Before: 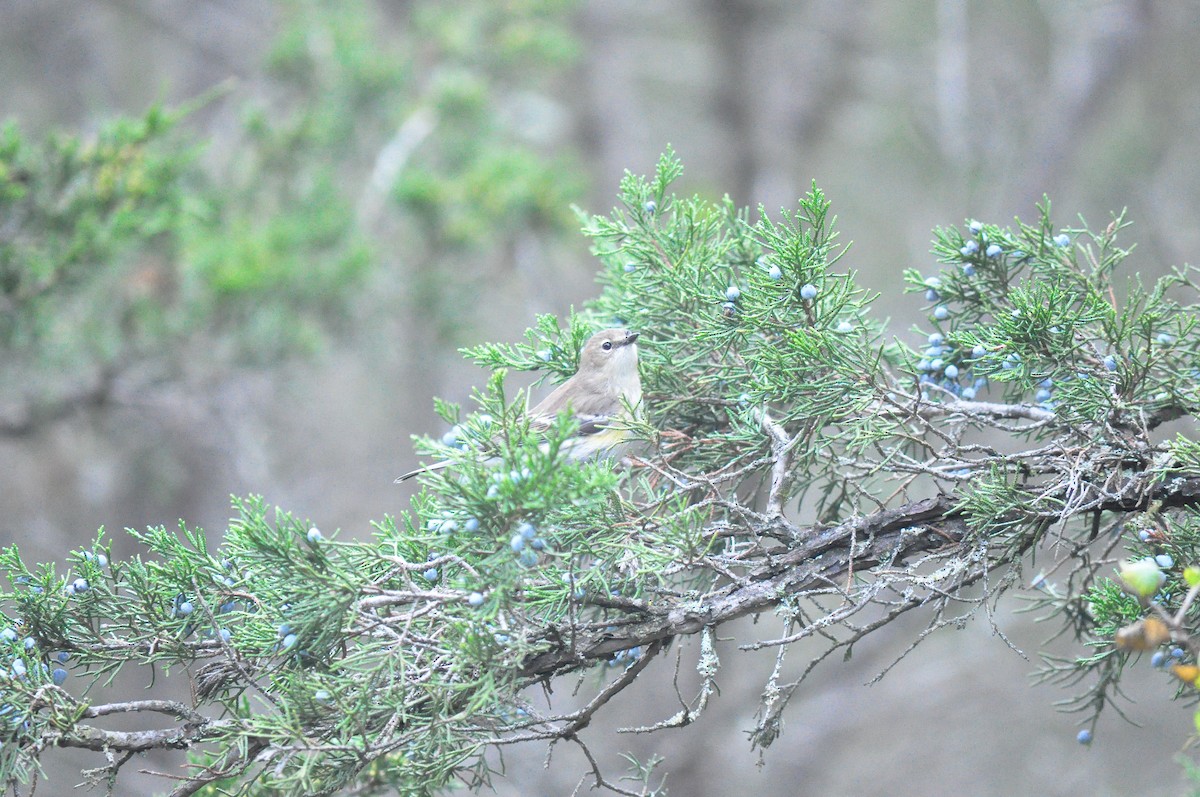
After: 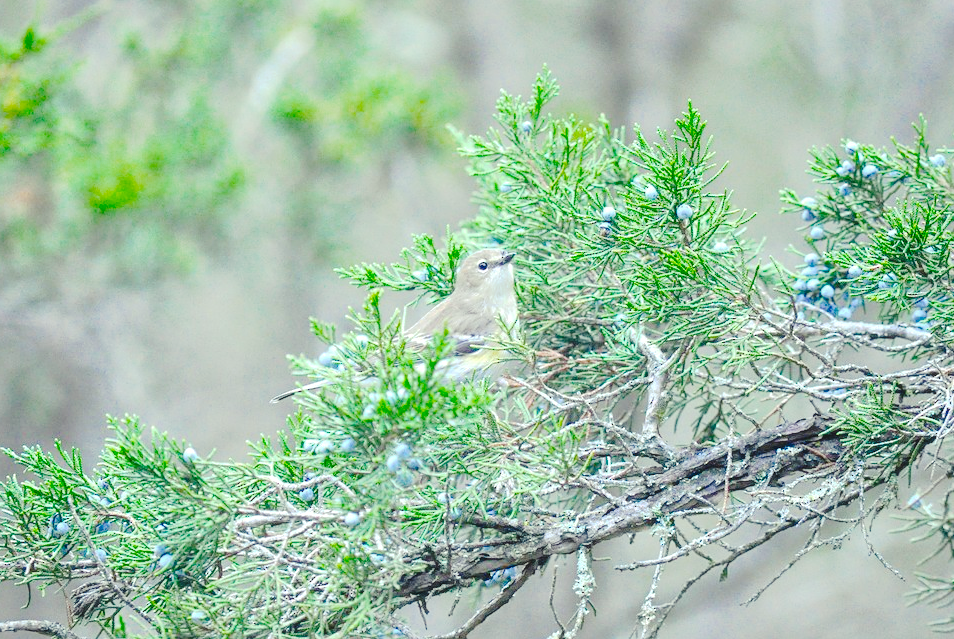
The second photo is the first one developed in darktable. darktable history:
sharpen: amount 0.212
tone curve: curves: ch0 [(0, 0) (0.003, 0.079) (0.011, 0.083) (0.025, 0.088) (0.044, 0.095) (0.069, 0.106) (0.1, 0.115) (0.136, 0.127) (0.177, 0.152) (0.224, 0.198) (0.277, 0.263) (0.335, 0.371) (0.399, 0.483) (0.468, 0.582) (0.543, 0.664) (0.623, 0.726) (0.709, 0.793) (0.801, 0.842) (0.898, 0.896) (1, 1)], preserve colors none
local contrast: detail 130%
tone equalizer: on, module defaults
color balance rgb: linear chroma grading › global chroma 15.166%, perceptual saturation grading › global saturation 29.881%, global vibrance 16.298%, saturation formula JzAzBz (2021)
color correction: highlights a* -4.45, highlights b* 6.27
crop and rotate: left 10.362%, top 10.042%, right 10.076%, bottom 9.776%
